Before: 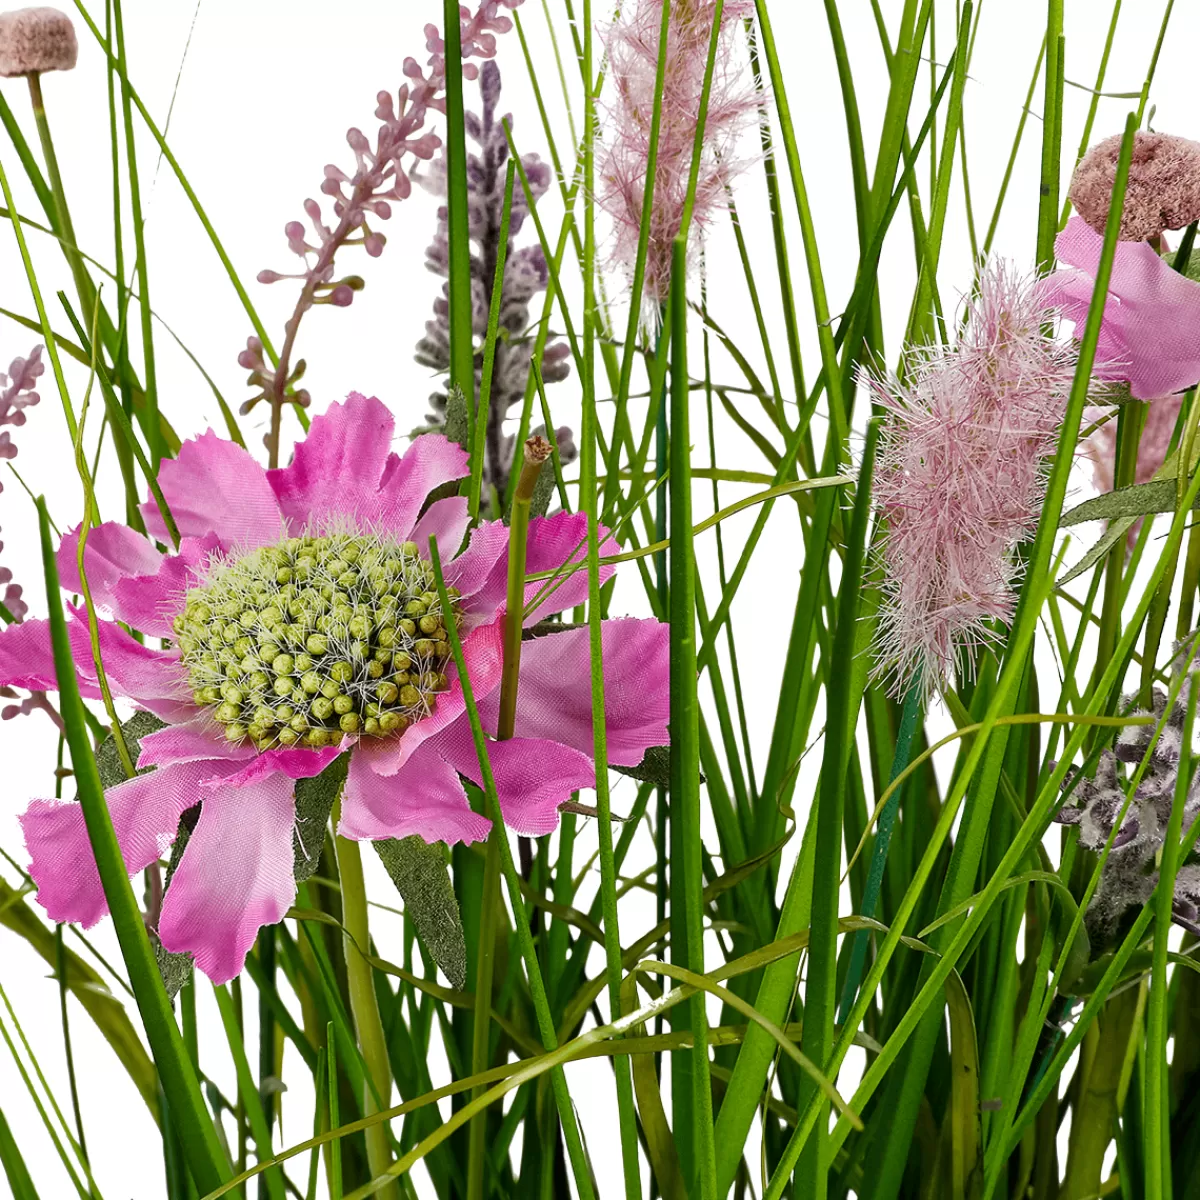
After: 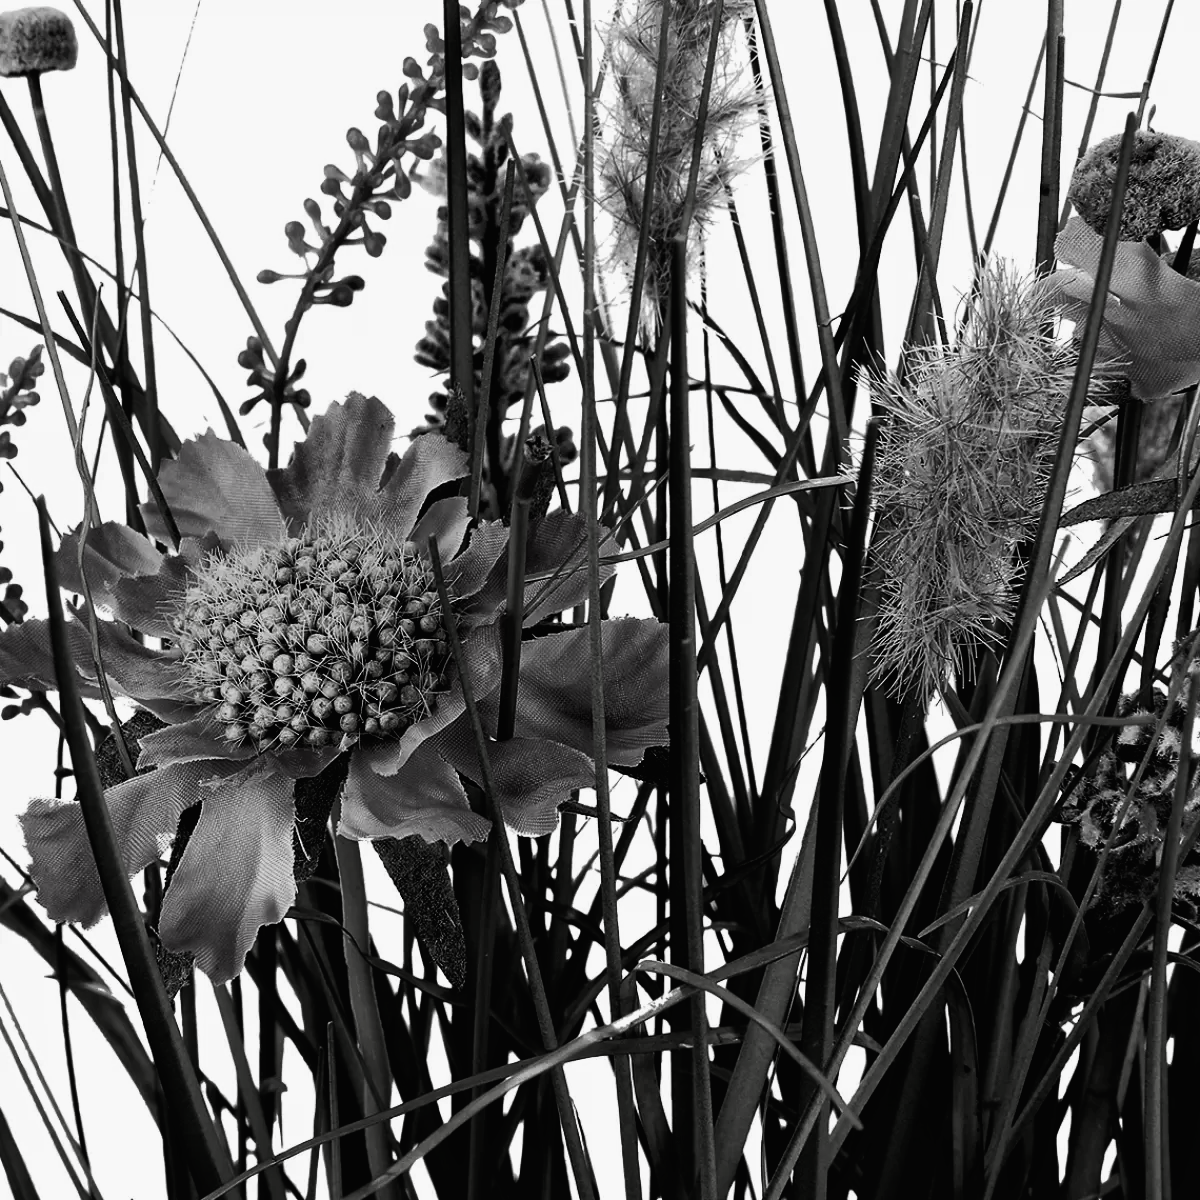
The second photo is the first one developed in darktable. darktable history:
local contrast: mode bilateral grid, contrast 16, coarseness 36, detail 106%, midtone range 0.2
contrast brightness saturation: contrast -0.028, brightness -0.575, saturation -0.988
tone curve: curves: ch0 [(0, 0.013) (0.054, 0.018) (0.205, 0.191) (0.289, 0.292) (0.39, 0.424) (0.493, 0.551) (0.666, 0.743) (0.795, 0.841) (1, 0.998)]; ch1 [(0, 0) (0.385, 0.343) (0.439, 0.415) (0.494, 0.495) (0.501, 0.501) (0.51, 0.509) (0.54, 0.552) (0.586, 0.614) (0.66, 0.706) (0.783, 0.804) (1, 1)]; ch2 [(0, 0) (0.32, 0.281) (0.403, 0.399) (0.441, 0.428) (0.47, 0.469) (0.498, 0.496) (0.524, 0.538) (0.566, 0.579) (0.633, 0.665) (0.7, 0.711) (1, 1)], preserve colors none
